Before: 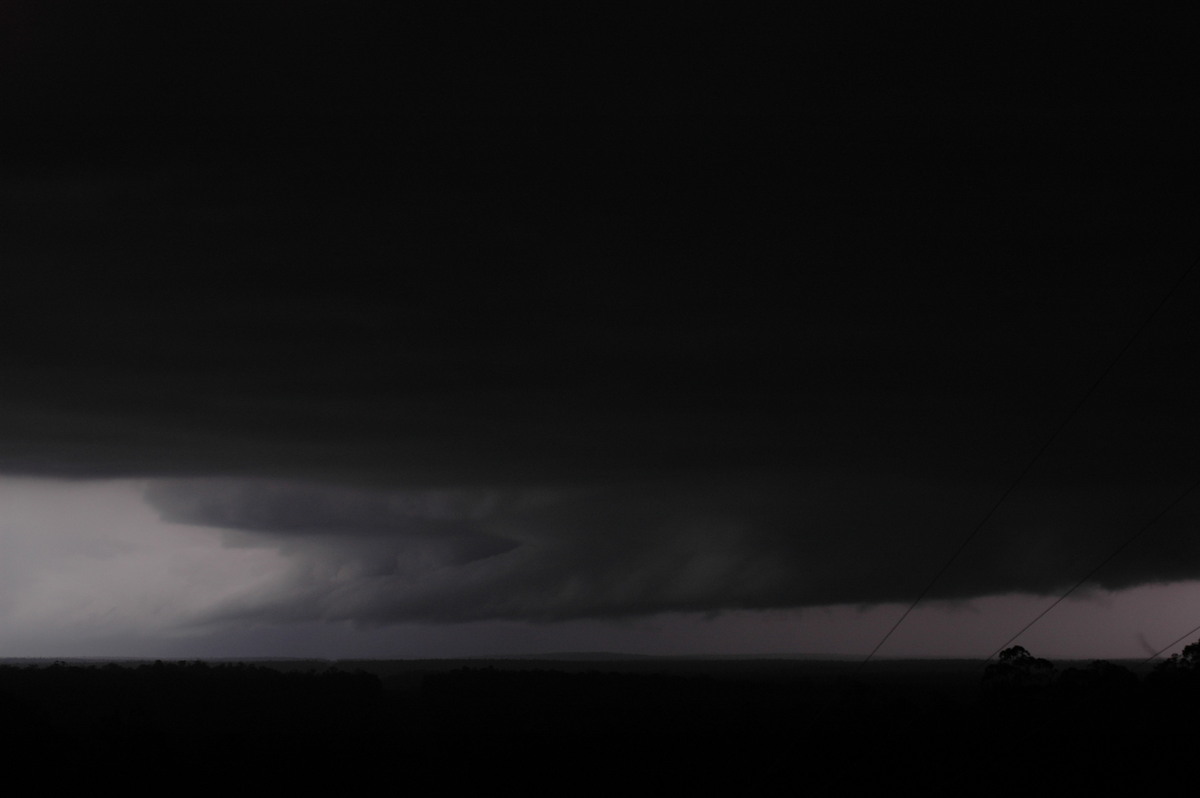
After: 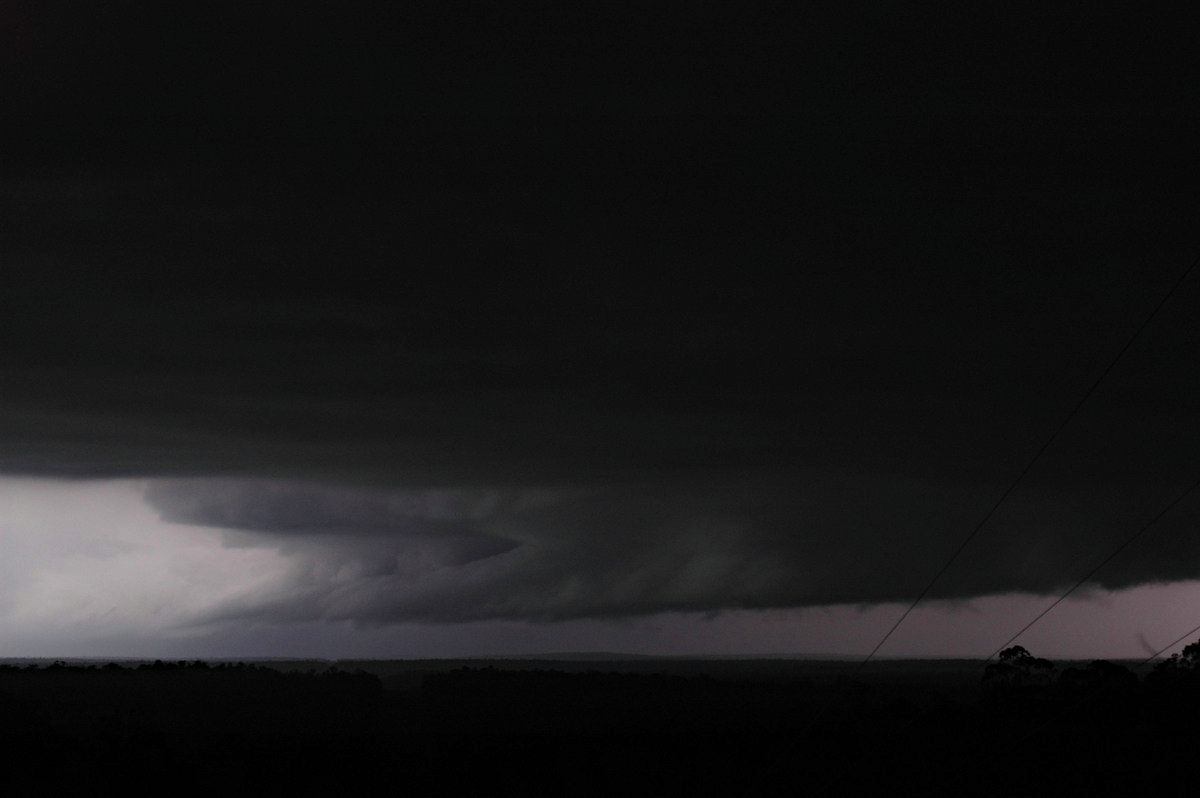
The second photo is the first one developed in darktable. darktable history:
color balance rgb: linear chroma grading › shadows -3%, linear chroma grading › highlights -4%
haze removal: compatibility mode true, adaptive false
exposure: exposure 0.669 EV, compensate highlight preservation false
